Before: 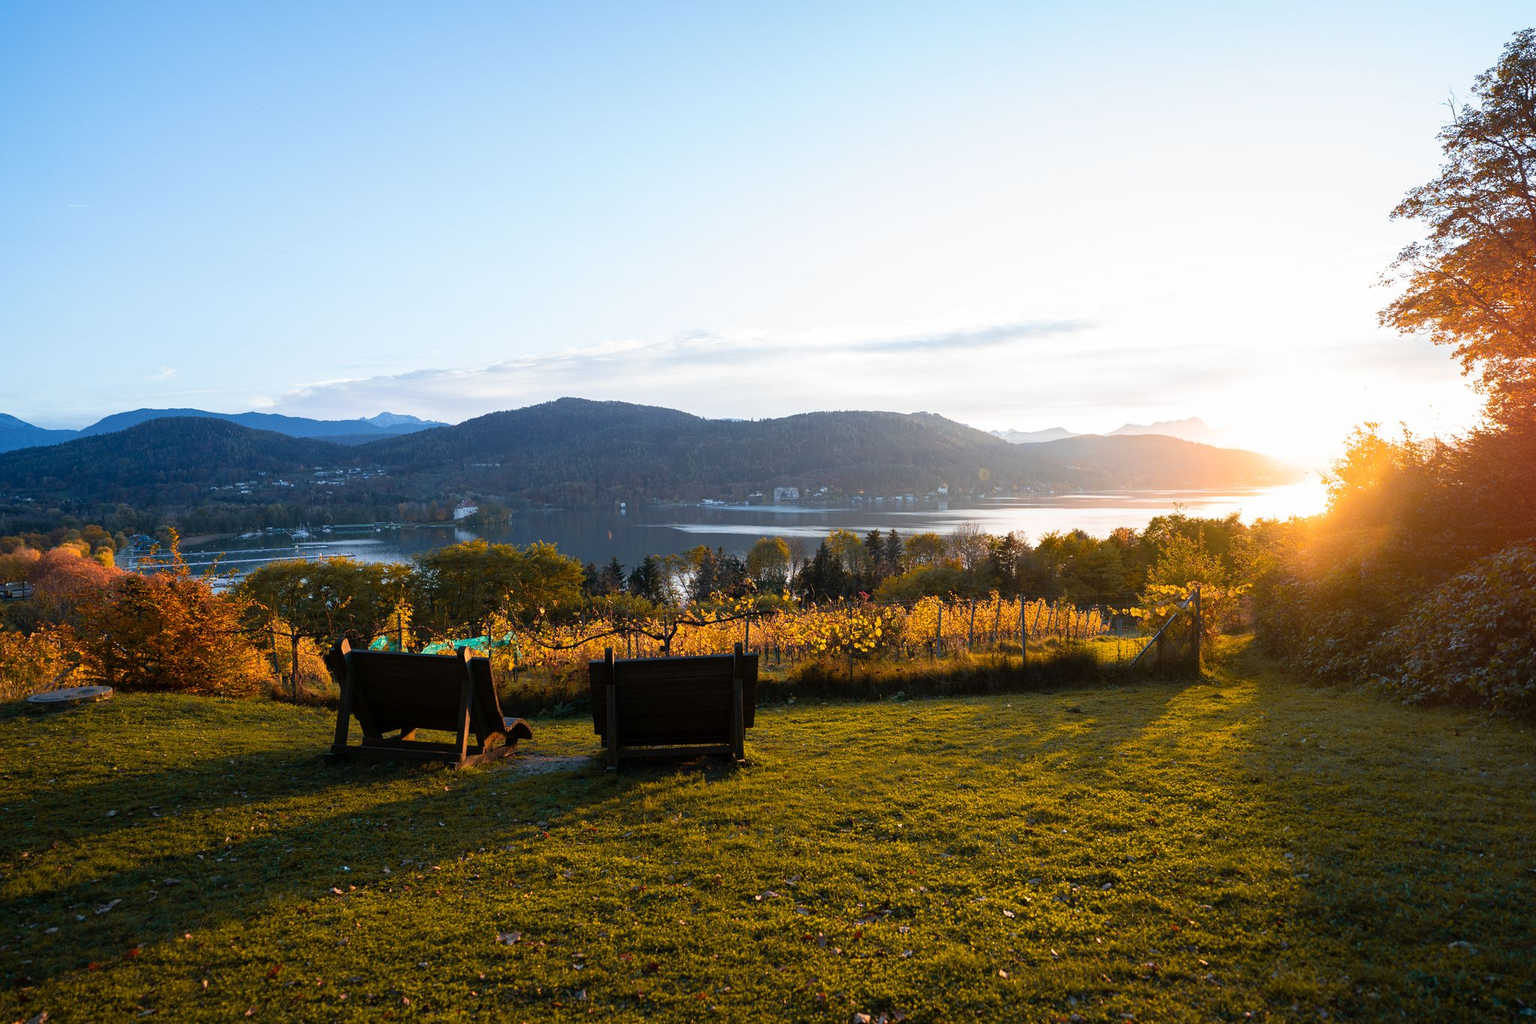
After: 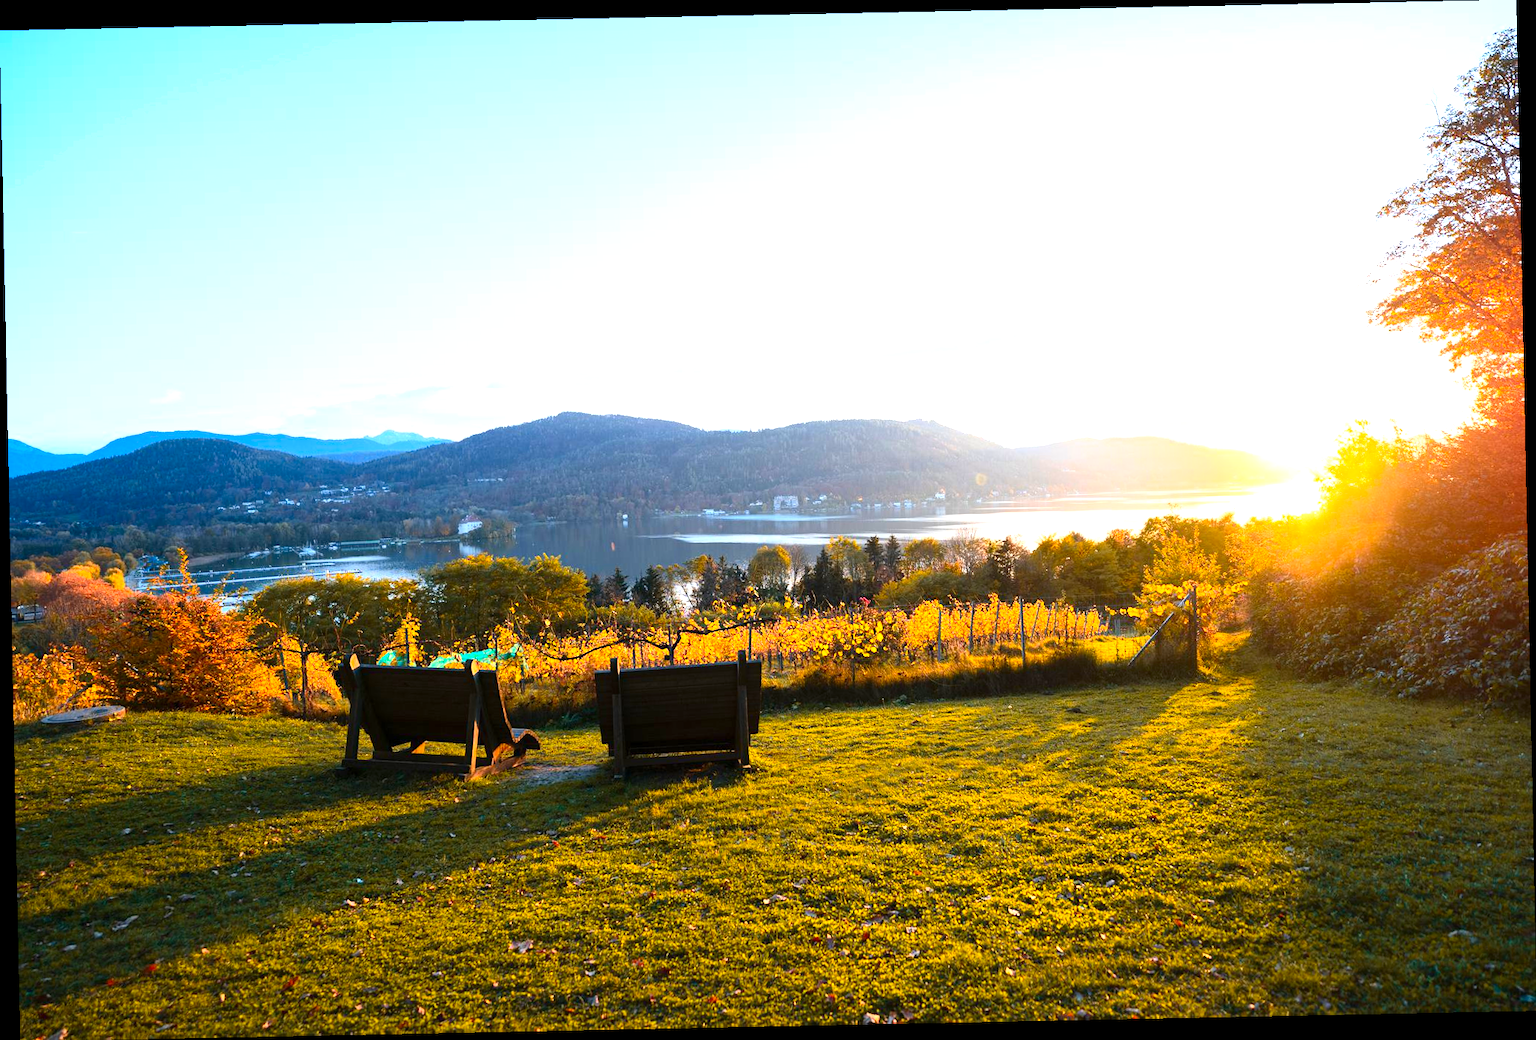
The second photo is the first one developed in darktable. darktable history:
rotate and perspective: rotation -1.17°, automatic cropping off
contrast brightness saturation: contrast 0.23, brightness 0.1, saturation 0.29
exposure: exposure 0.943 EV, compensate highlight preservation false
shadows and highlights: shadows 25, highlights -25
